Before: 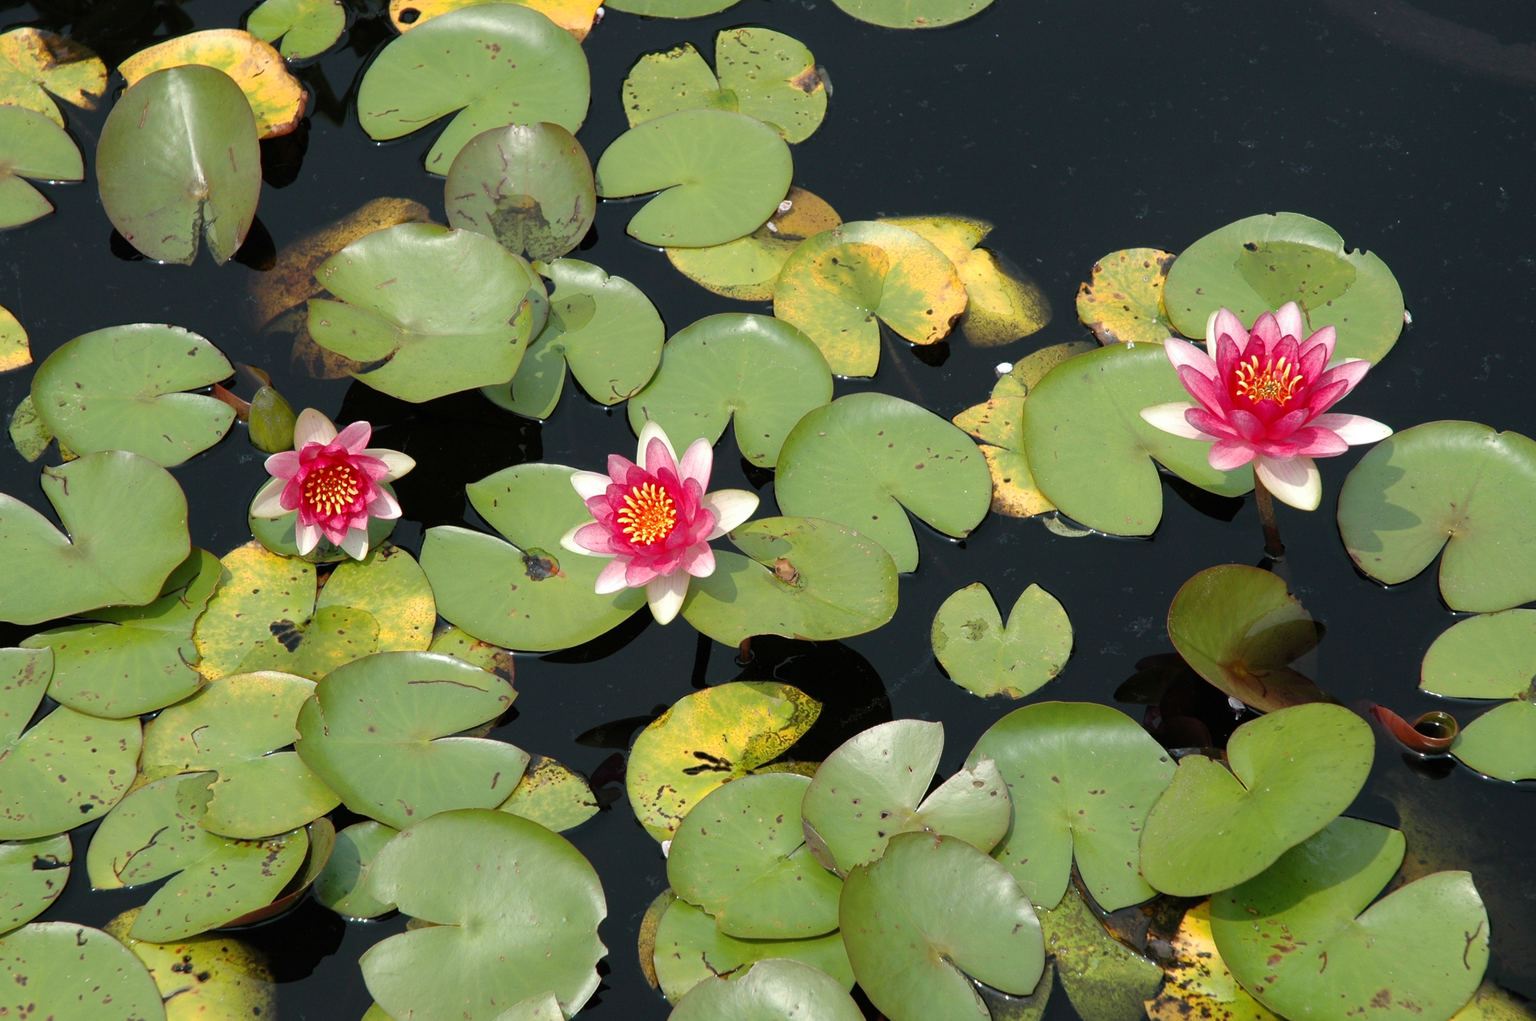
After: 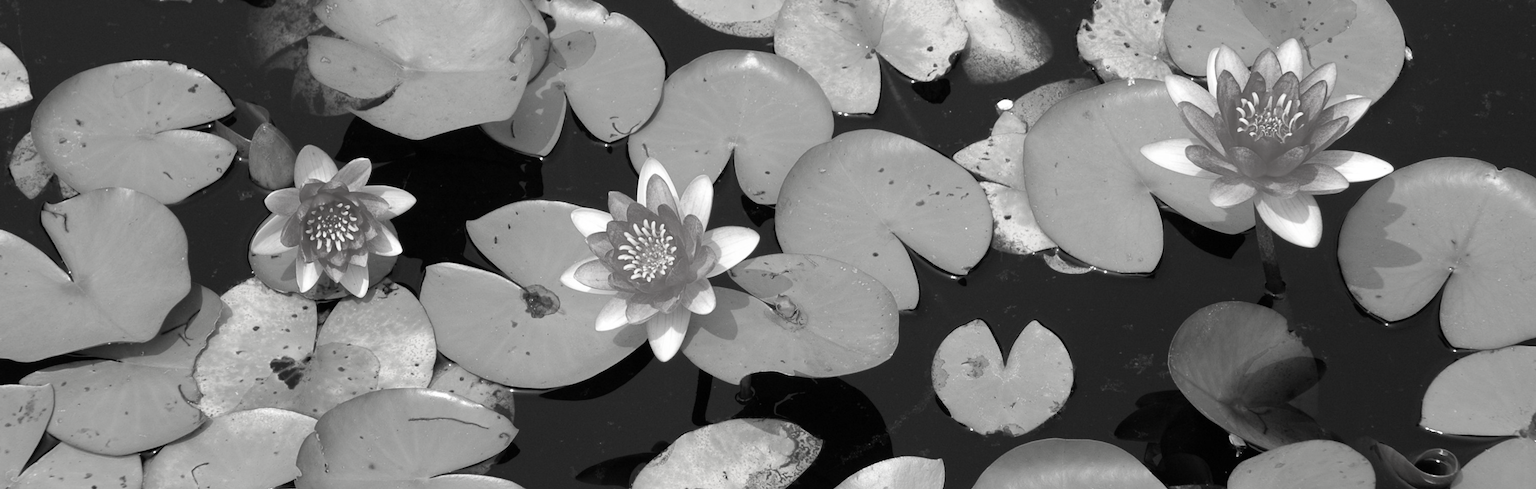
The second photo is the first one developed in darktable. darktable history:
contrast brightness saturation: saturation -0.985
crop and rotate: top 25.827%, bottom 26.231%
